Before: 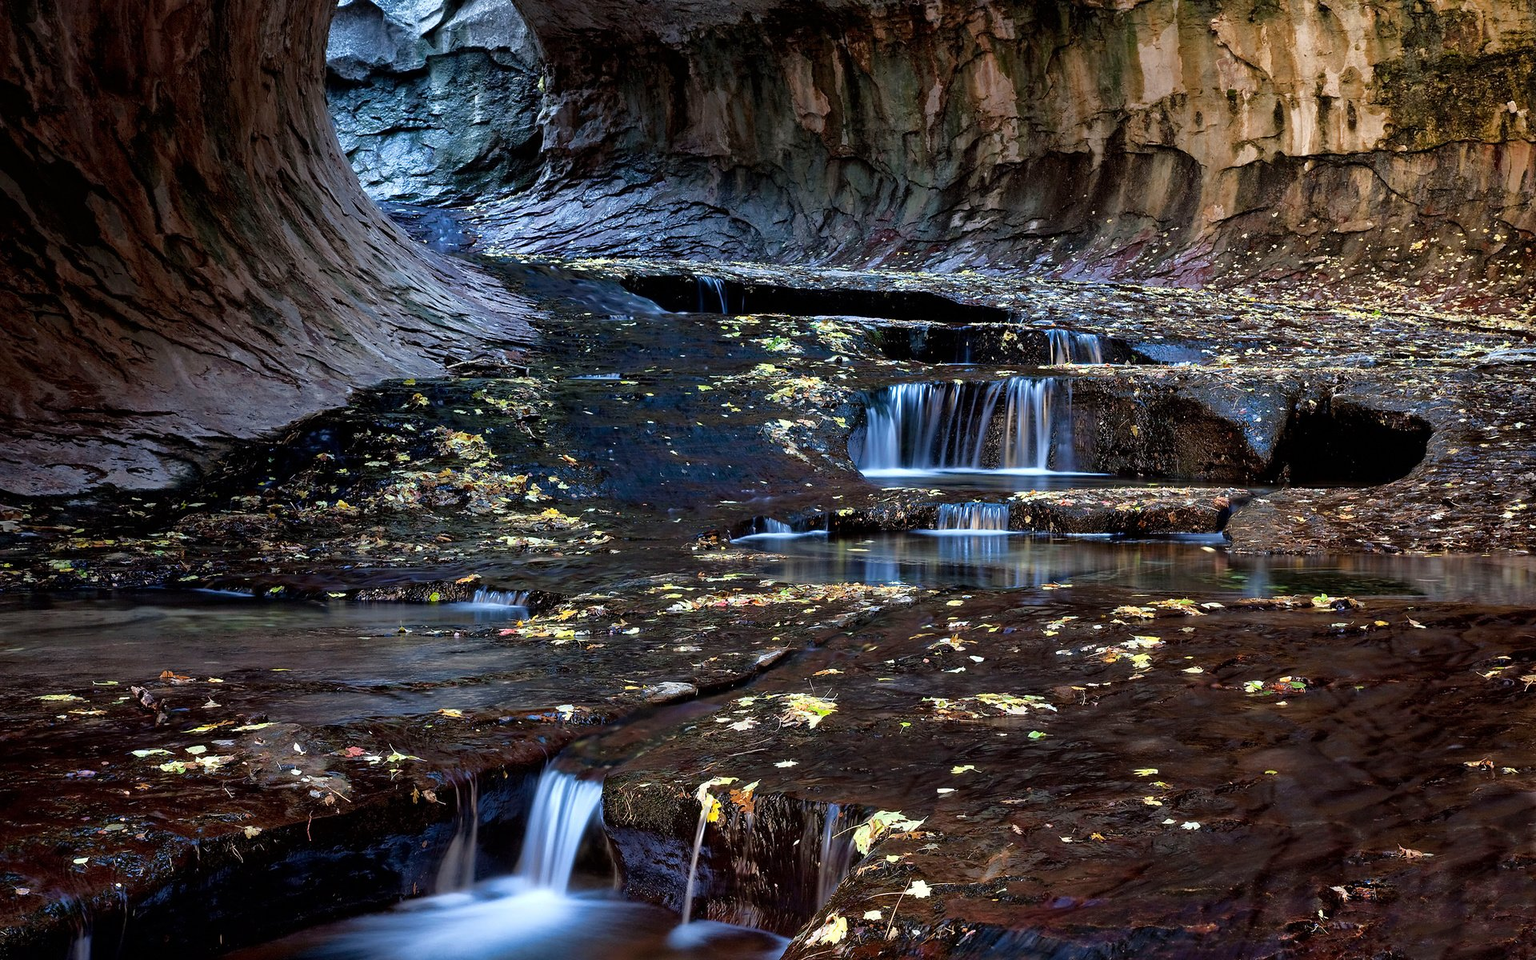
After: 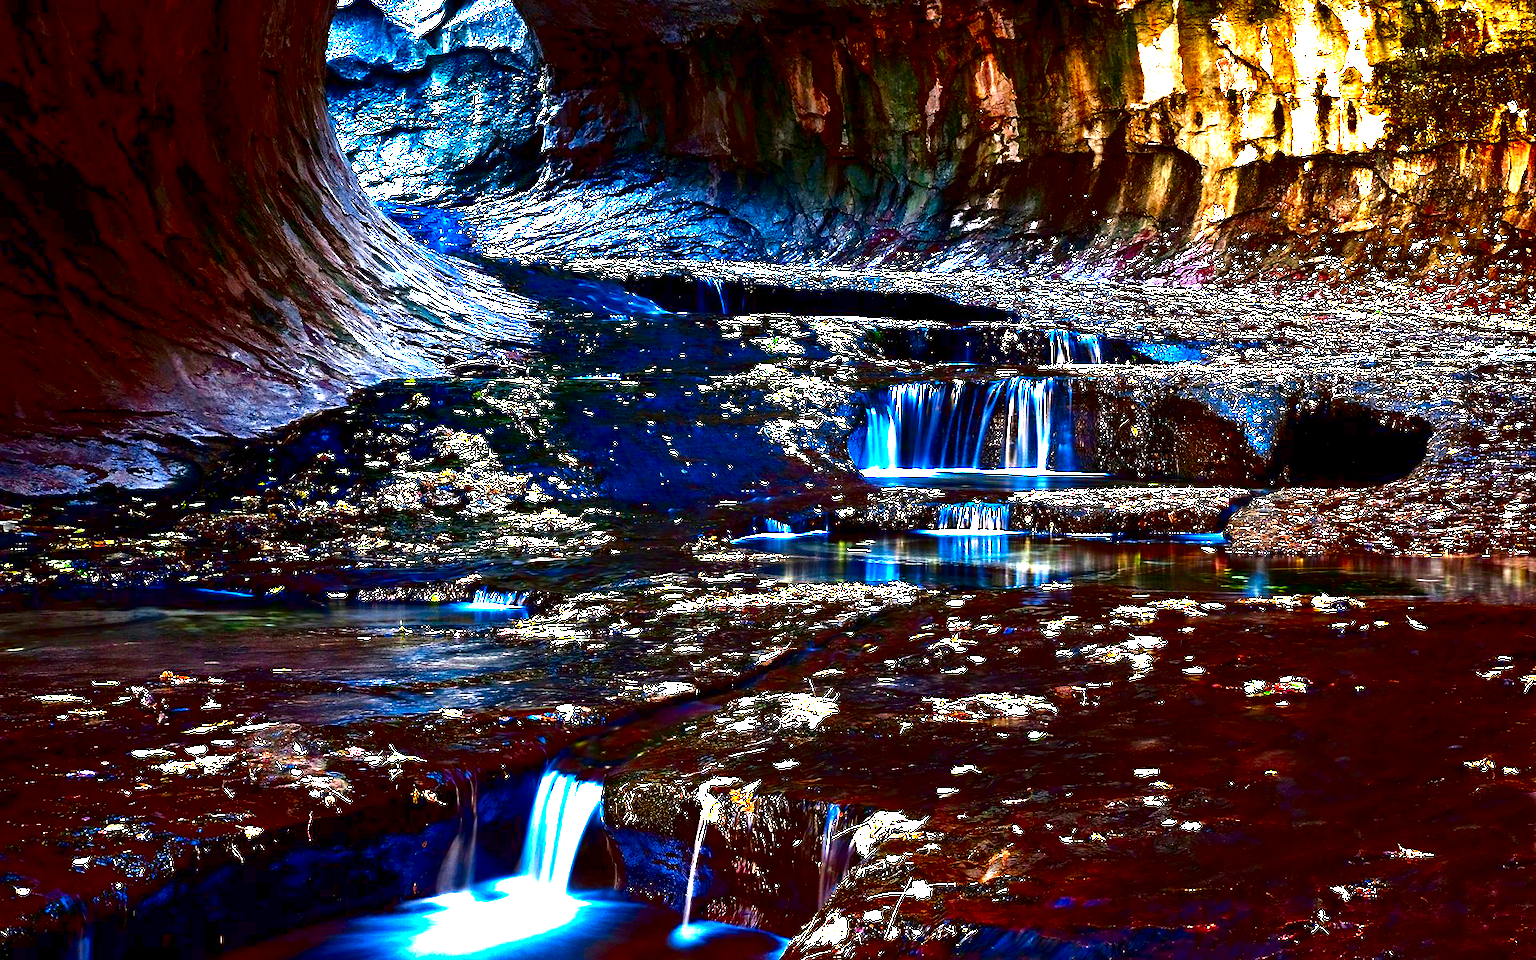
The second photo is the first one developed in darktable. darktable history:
exposure: exposure 2.213 EV, compensate highlight preservation false
contrast brightness saturation: brightness -0.999, saturation 0.985
